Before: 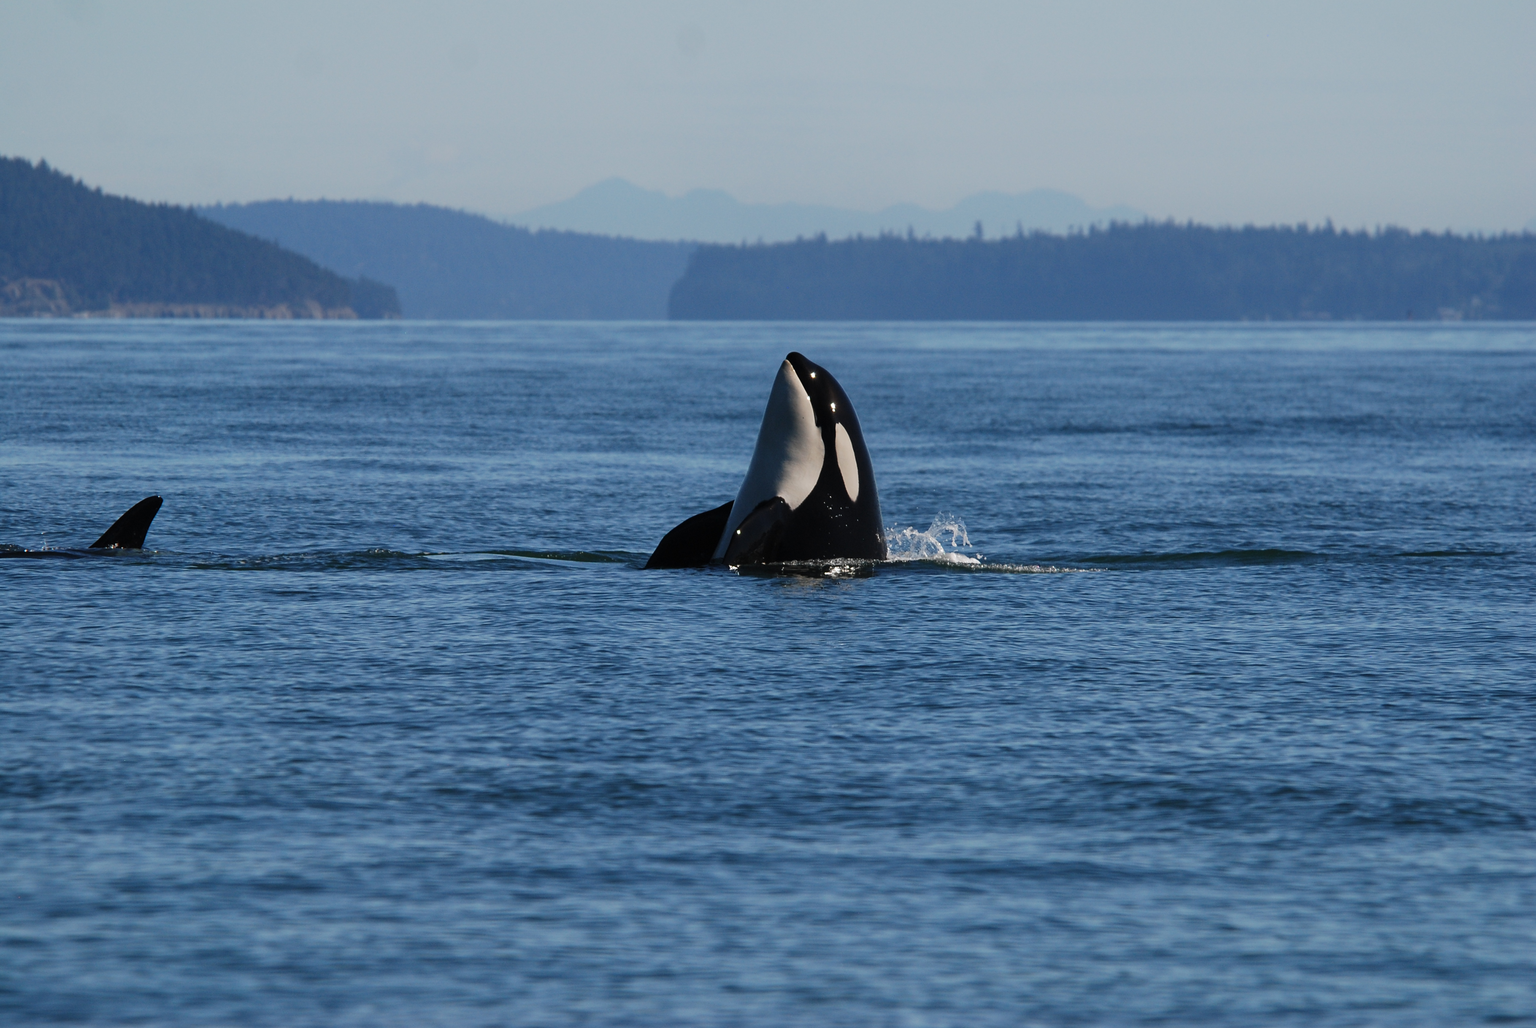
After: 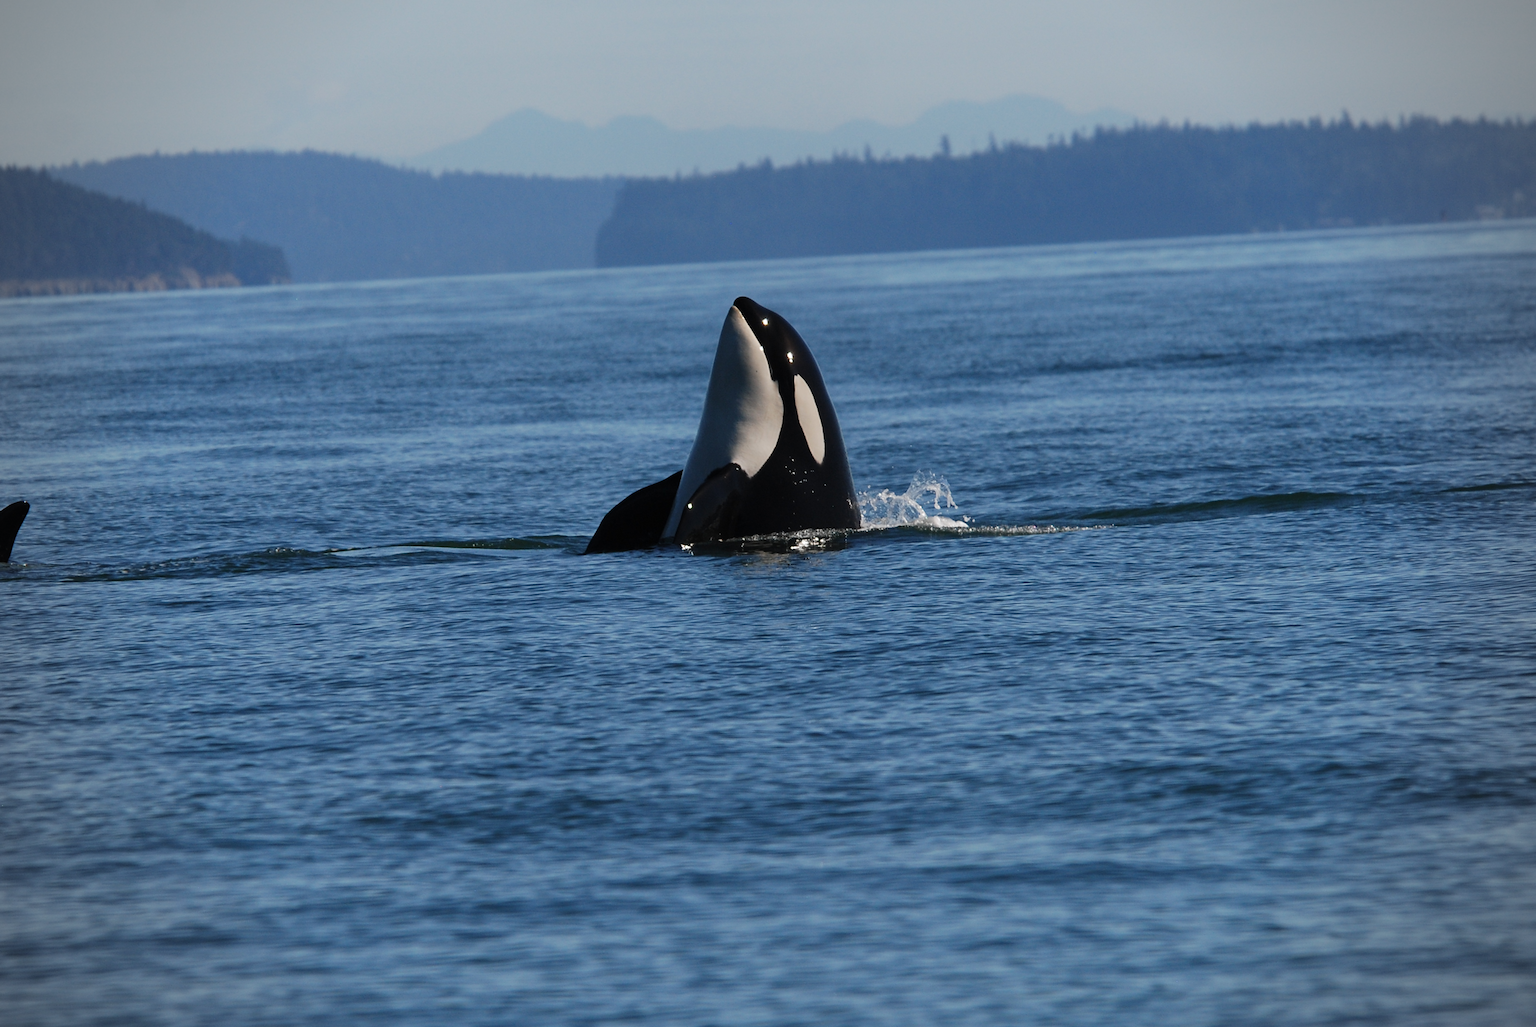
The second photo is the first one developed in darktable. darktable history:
vignetting: on, module defaults
crop and rotate: angle 3.13°, left 5.653%, top 5.691%
